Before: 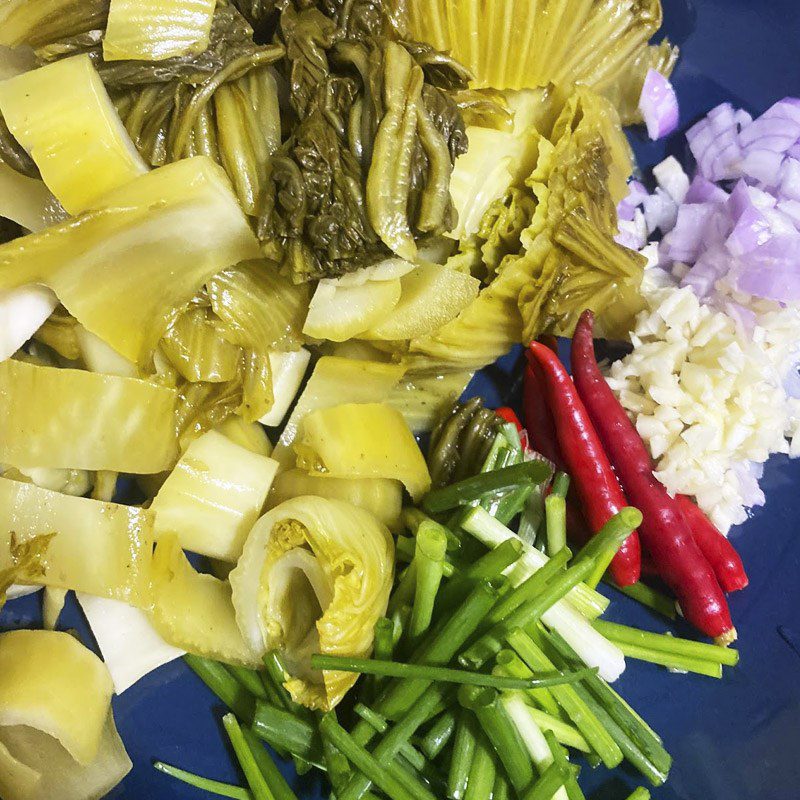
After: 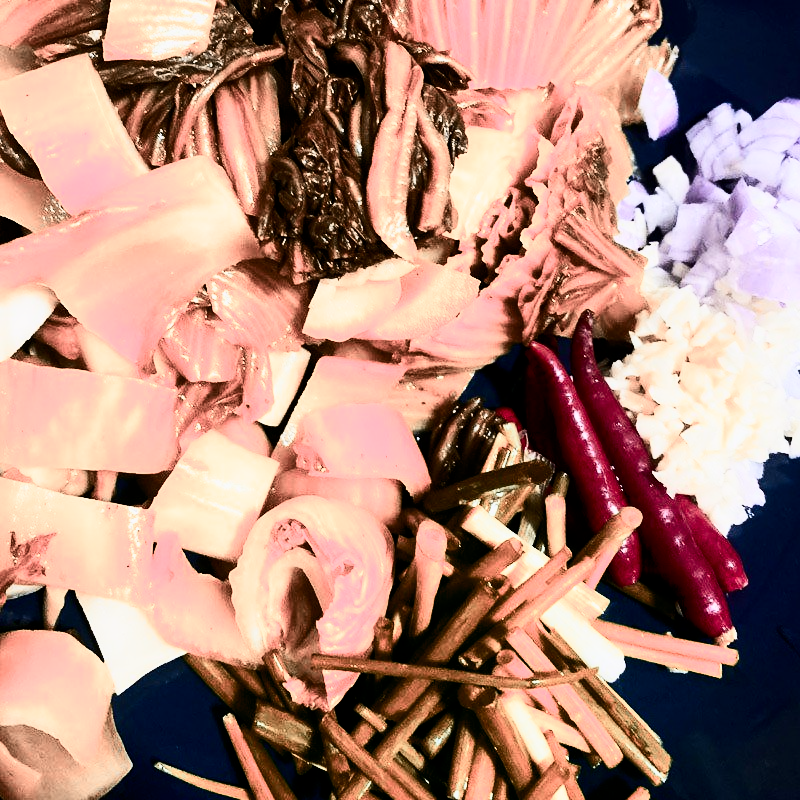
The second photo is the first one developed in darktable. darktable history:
contrast brightness saturation: contrast 0.5, saturation -0.087
filmic rgb: black relative exposure -5.09 EV, white relative exposure 3.55 EV, threshold 2.99 EV, hardness 3.18, contrast 1.198, highlights saturation mix -49.12%, enable highlight reconstruction true
color zones: curves: ch2 [(0, 0.488) (0.143, 0.417) (0.286, 0.212) (0.429, 0.179) (0.571, 0.154) (0.714, 0.415) (0.857, 0.495) (1, 0.488)]
